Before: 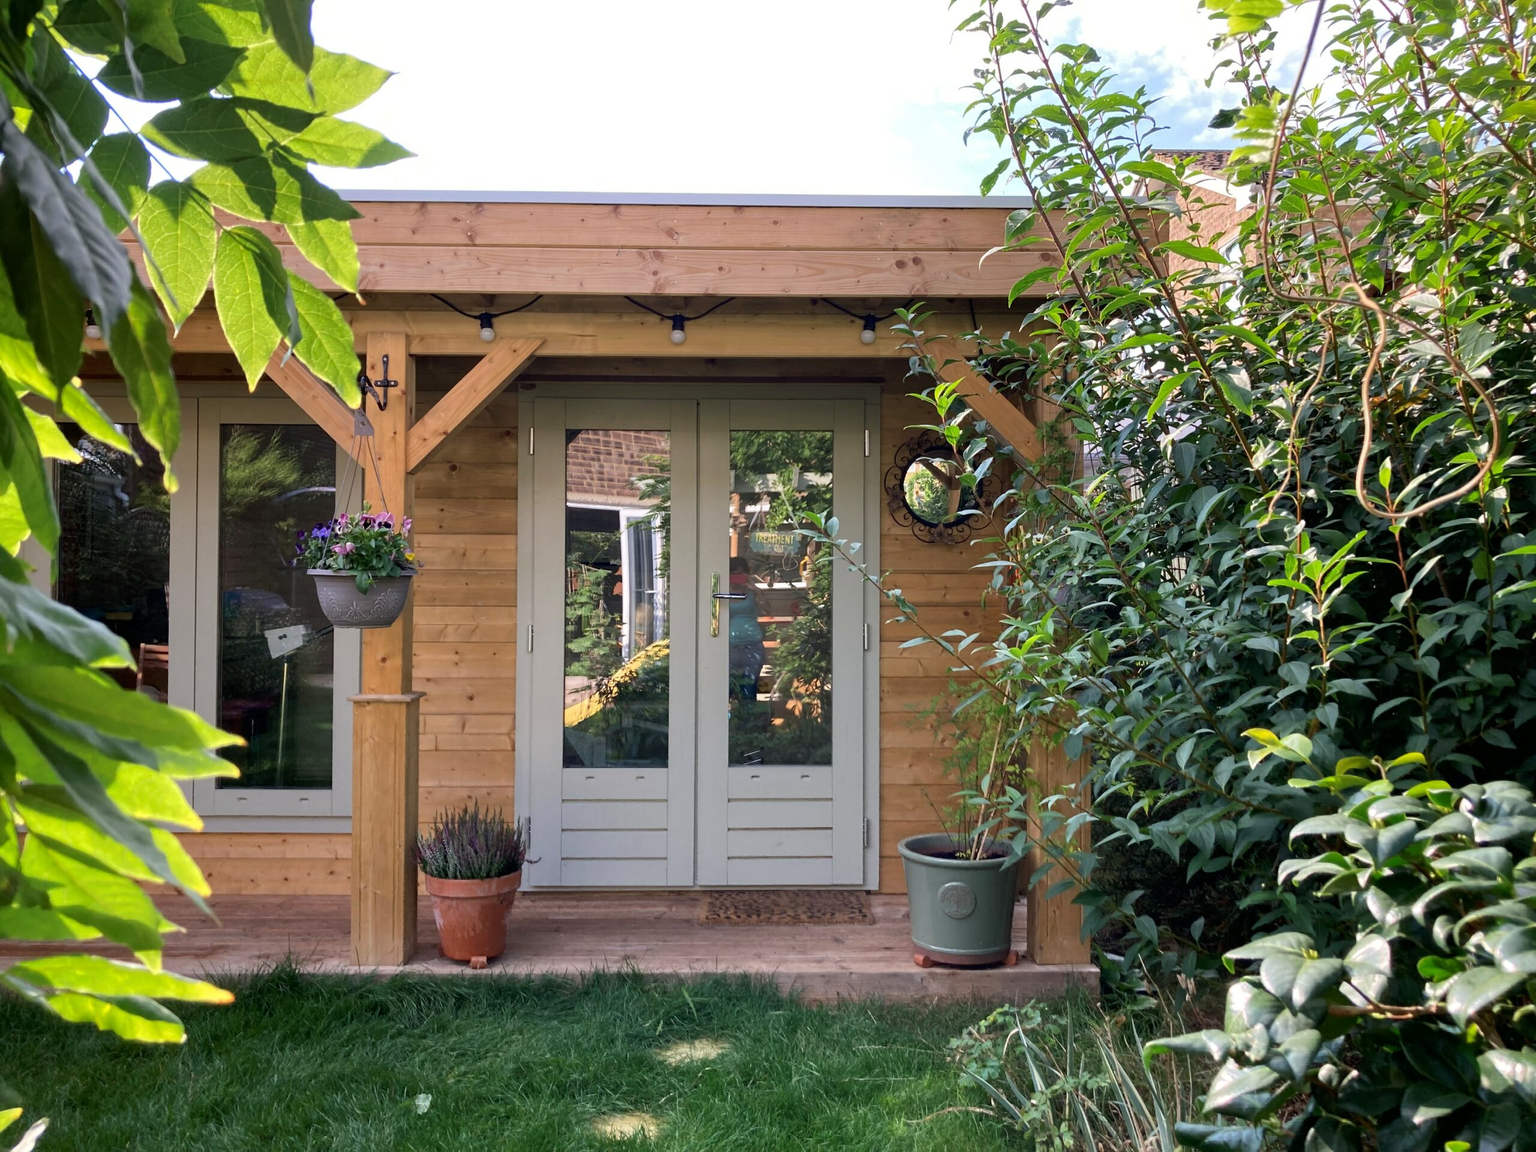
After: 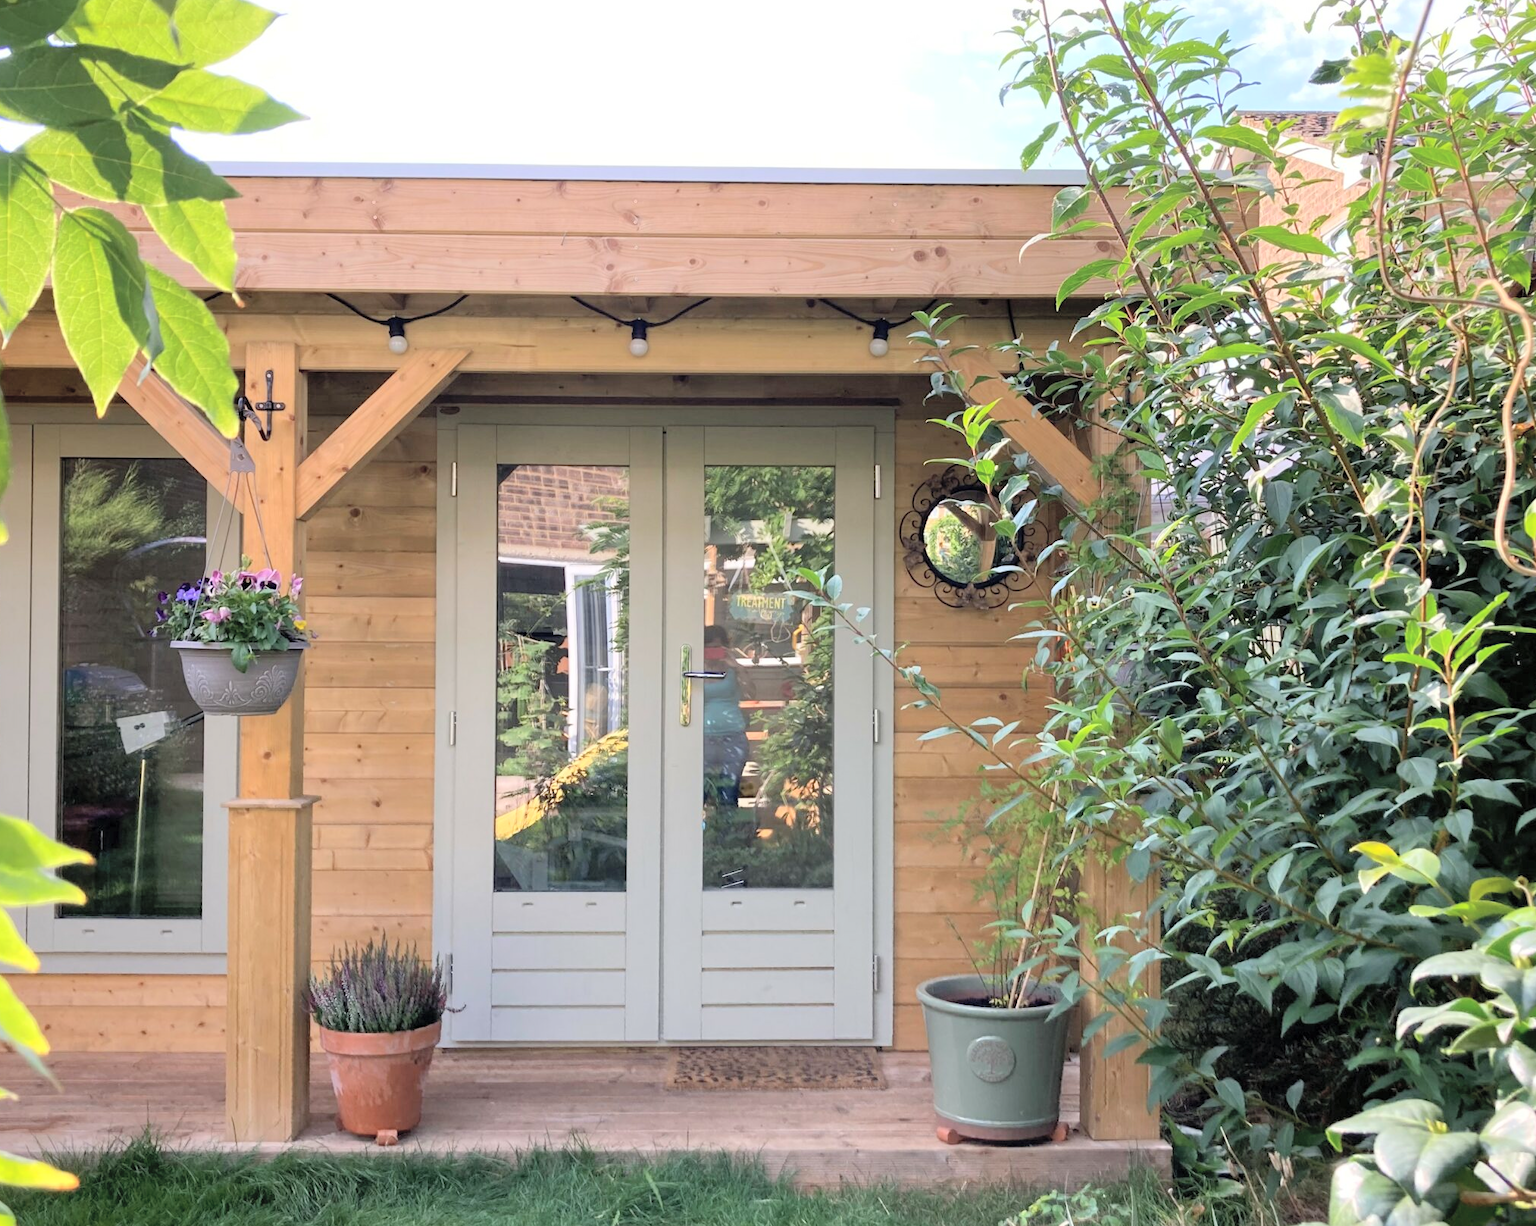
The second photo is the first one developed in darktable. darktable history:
global tonemap: drago (0.7, 100)
crop: left 11.225%, top 5.381%, right 9.565%, bottom 10.314%
